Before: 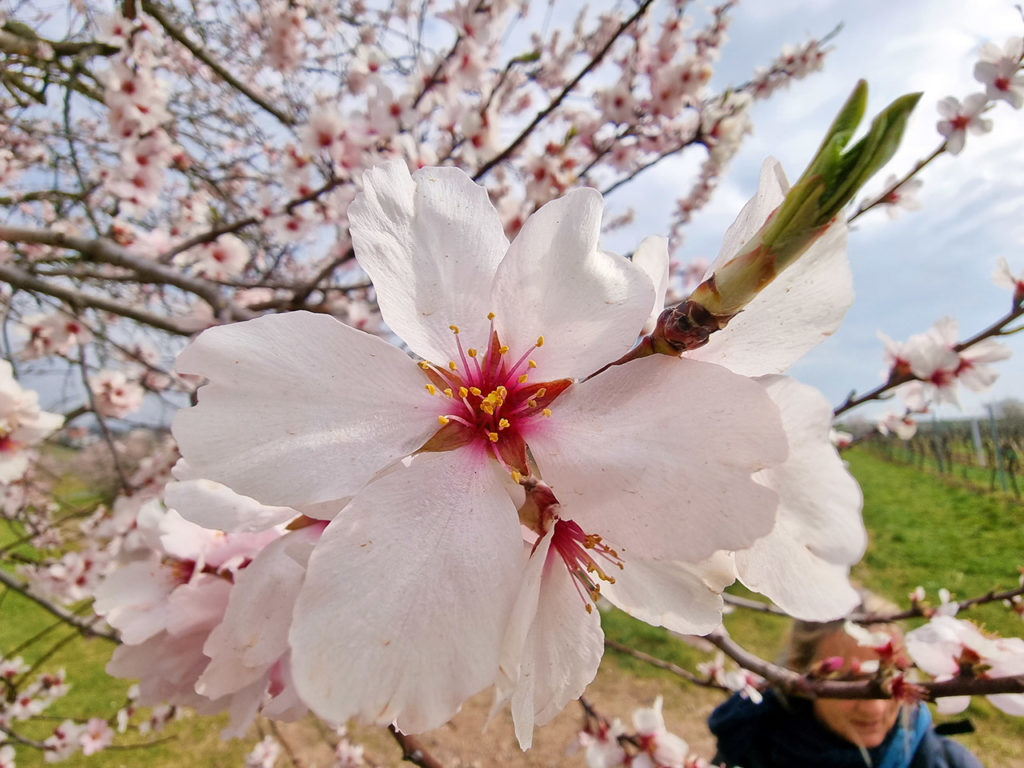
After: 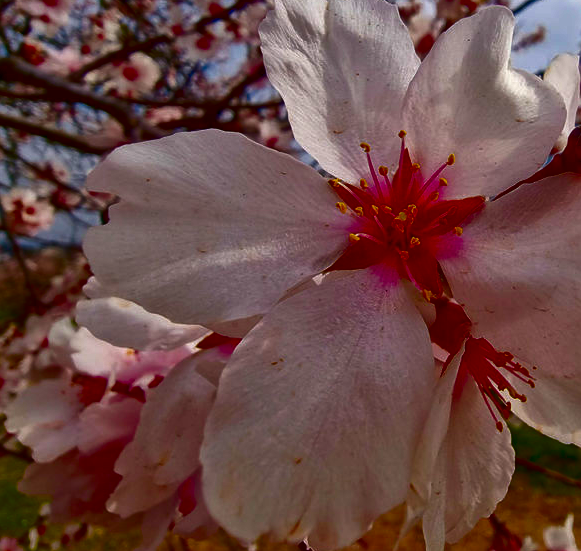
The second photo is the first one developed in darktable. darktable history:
contrast brightness saturation: brightness -0.993, saturation 0.996
crop: left 8.701%, top 23.773%, right 34.508%, bottom 4.357%
